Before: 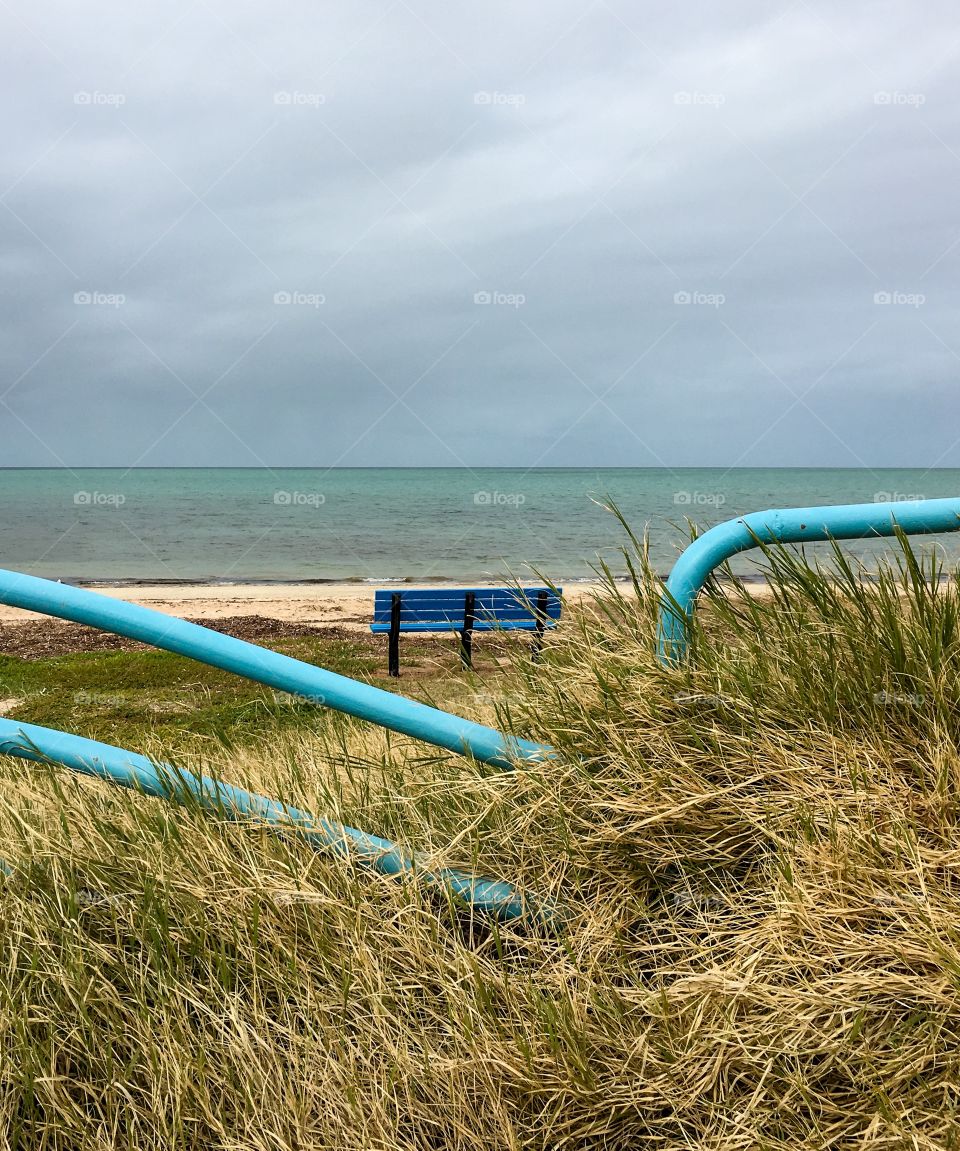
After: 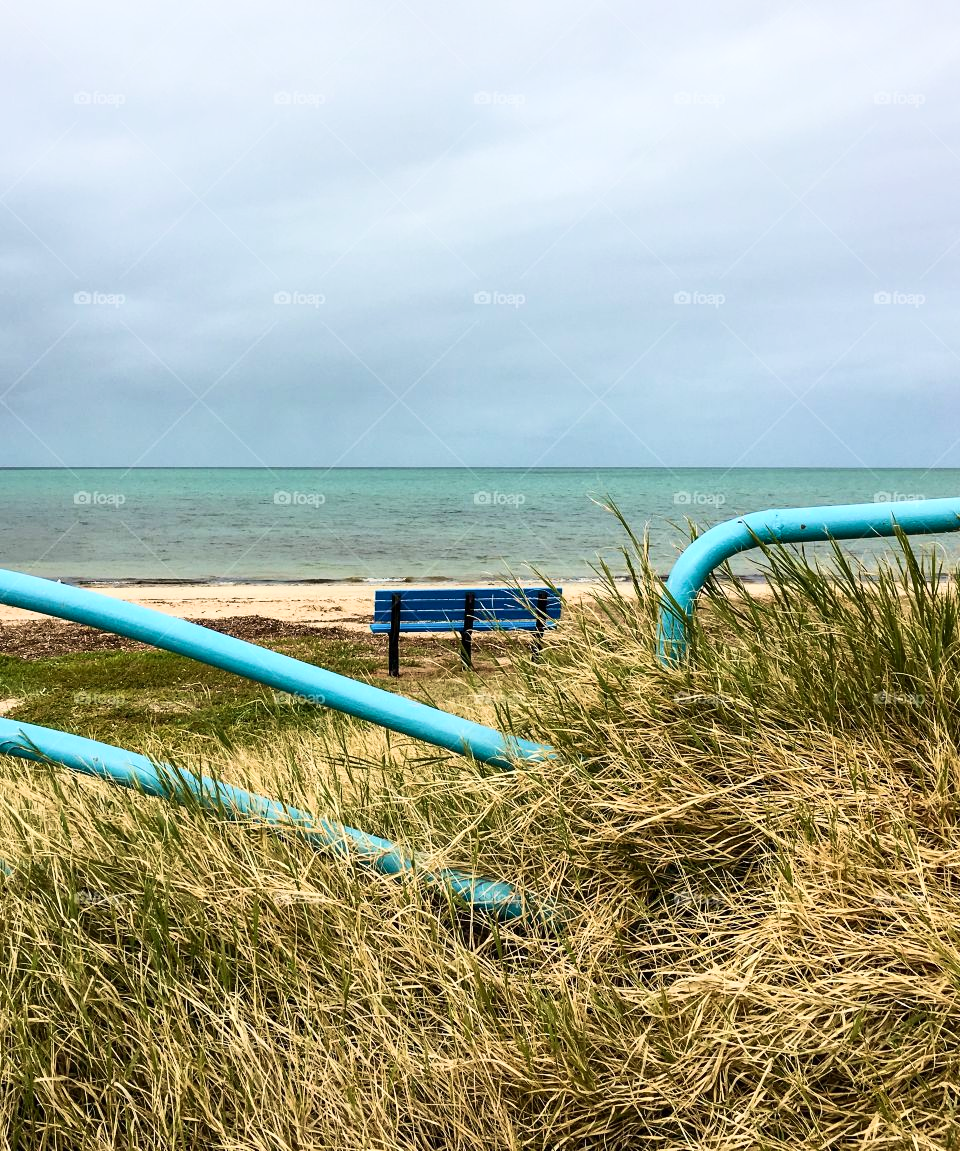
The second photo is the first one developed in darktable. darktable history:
contrast brightness saturation: contrast 0.245, brightness 0.089
velvia: on, module defaults
